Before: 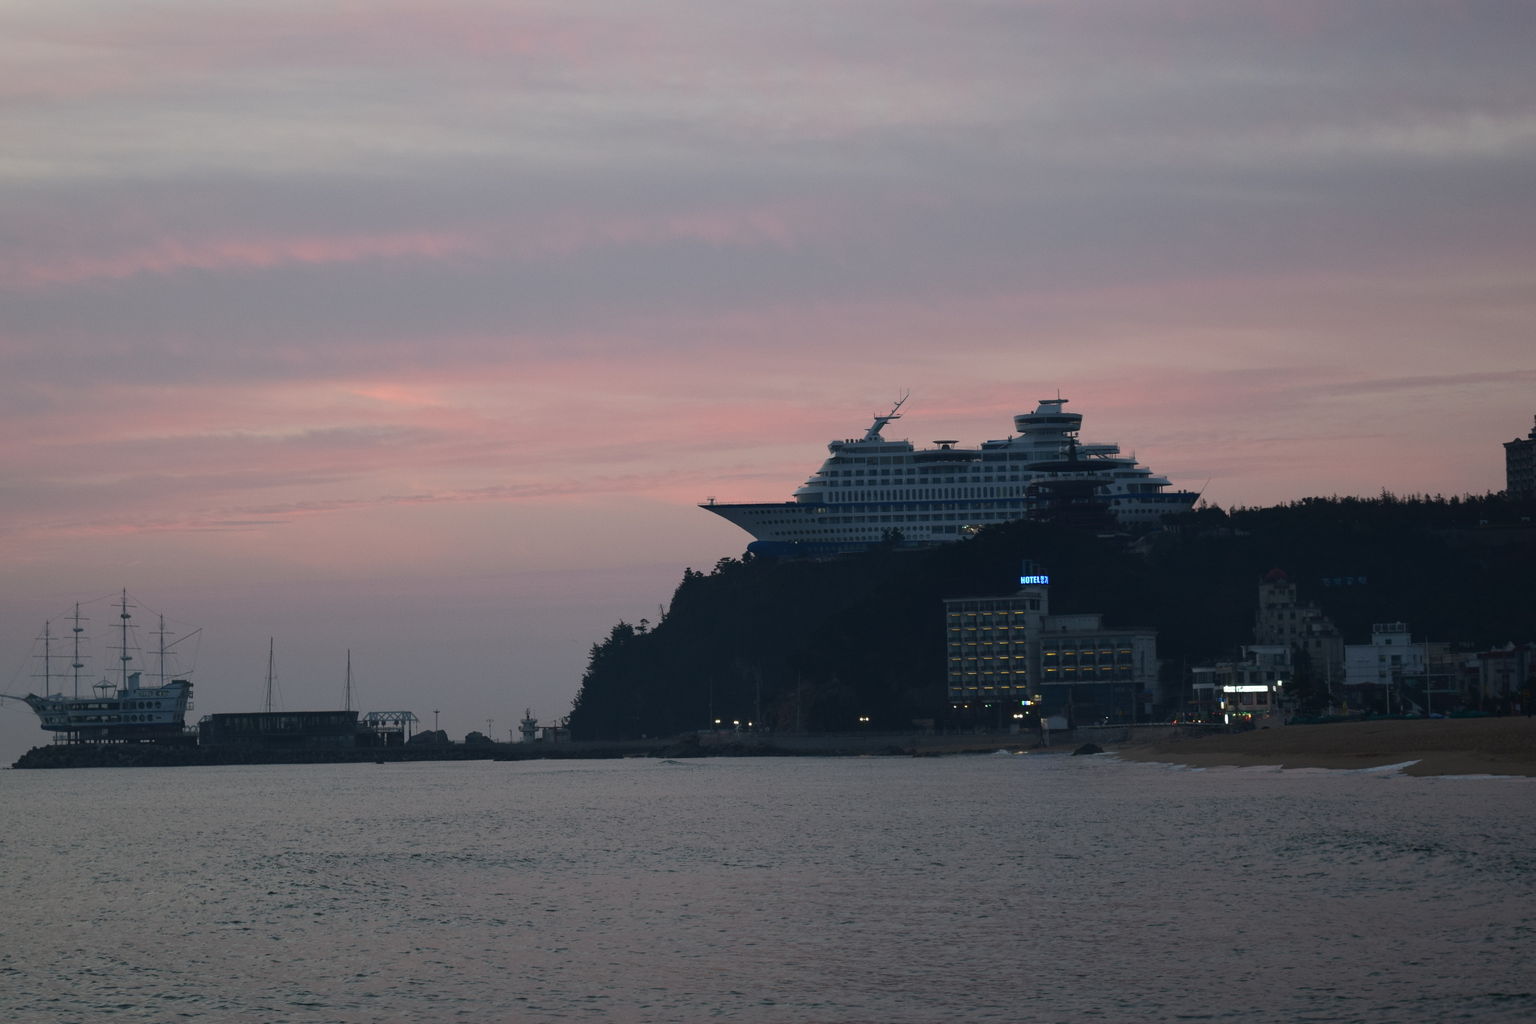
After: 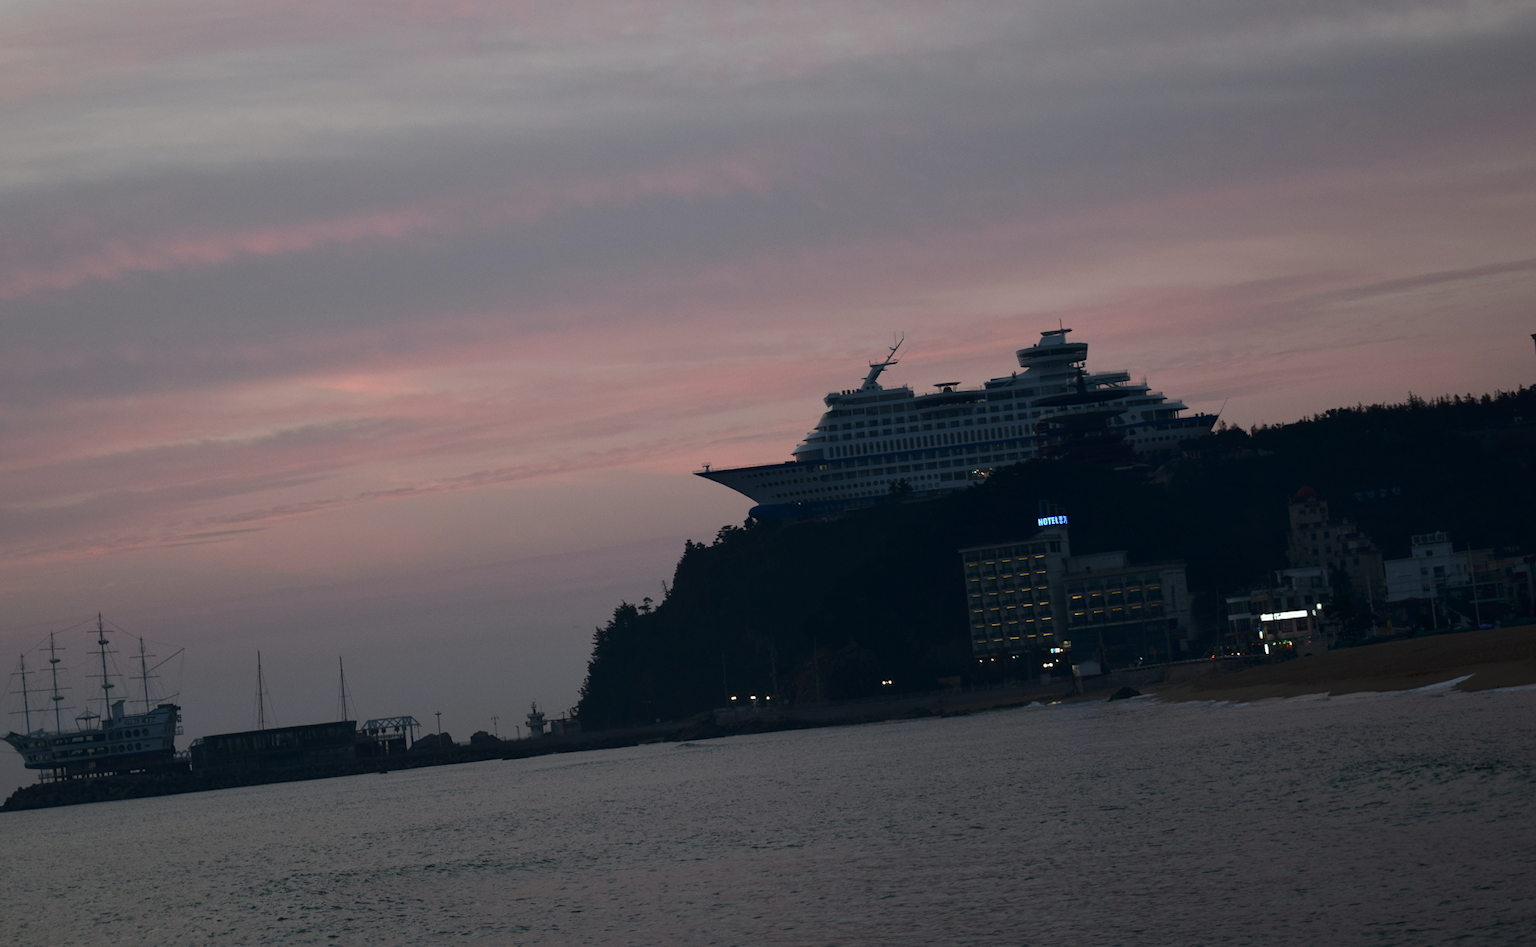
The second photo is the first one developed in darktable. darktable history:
rotate and perspective: rotation -5°, crop left 0.05, crop right 0.952, crop top 0.11, crop bottom 0.89
contrast brightness saturation: contrast 0.07, brightness -0.14, saturation 0.11
color correction: saturation 0.8
